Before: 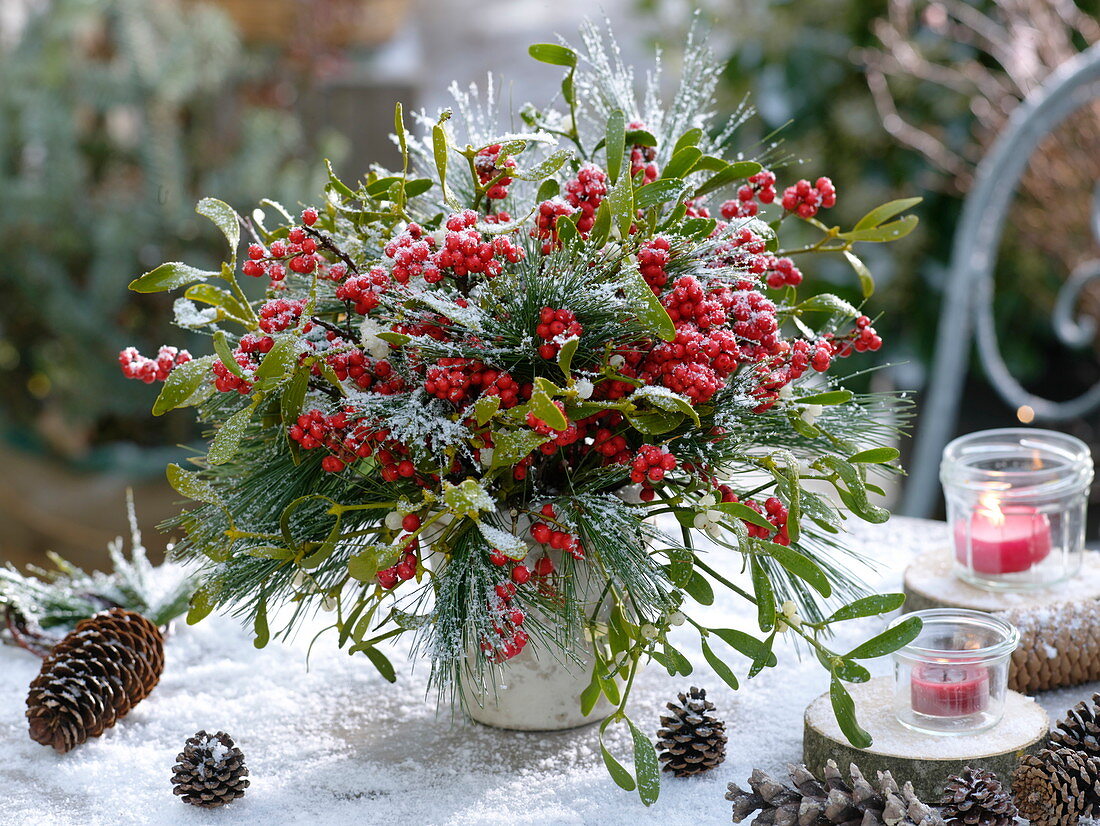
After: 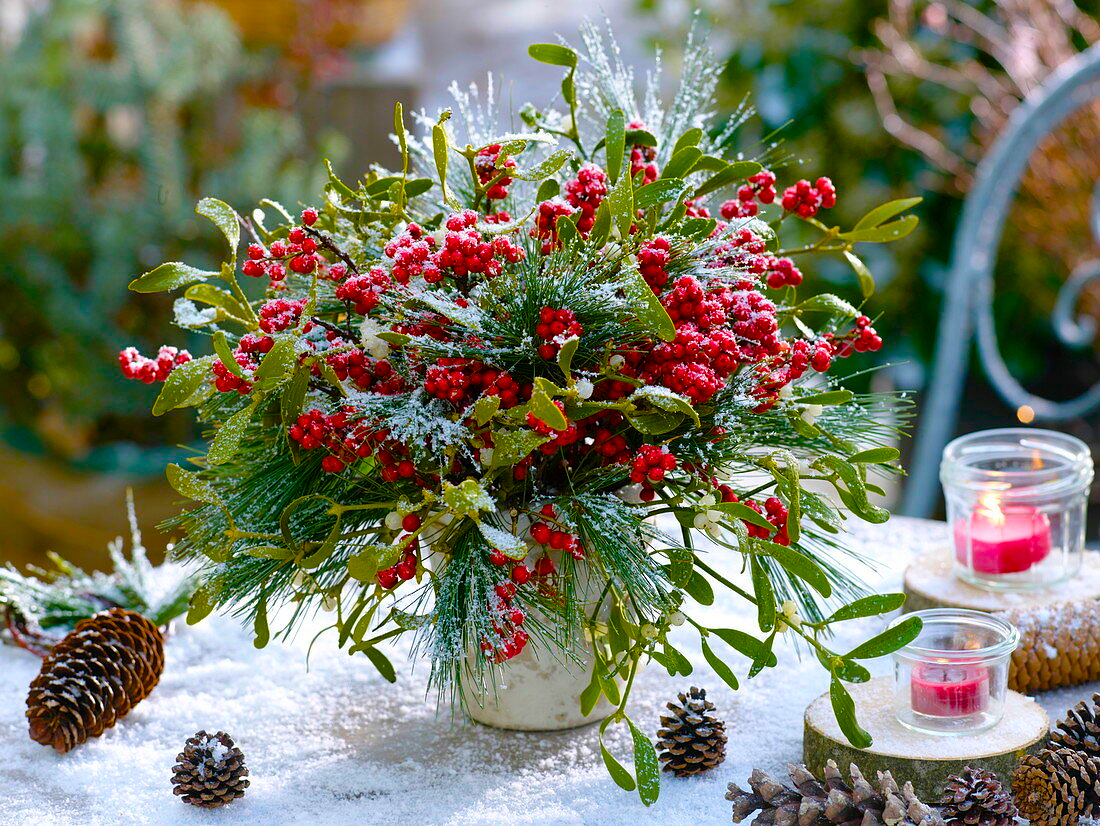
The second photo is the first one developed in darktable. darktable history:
exposure: compensate highlight preservation false
color balance rgb: linear chroma grading › global chroma 14.717%, perceptual saturation grading › global saturation 34.692%, perceptual saturation grading › highlights -29.989%, perceptual saturation grading › shadows 36.105%, global vibrance 50.346%
